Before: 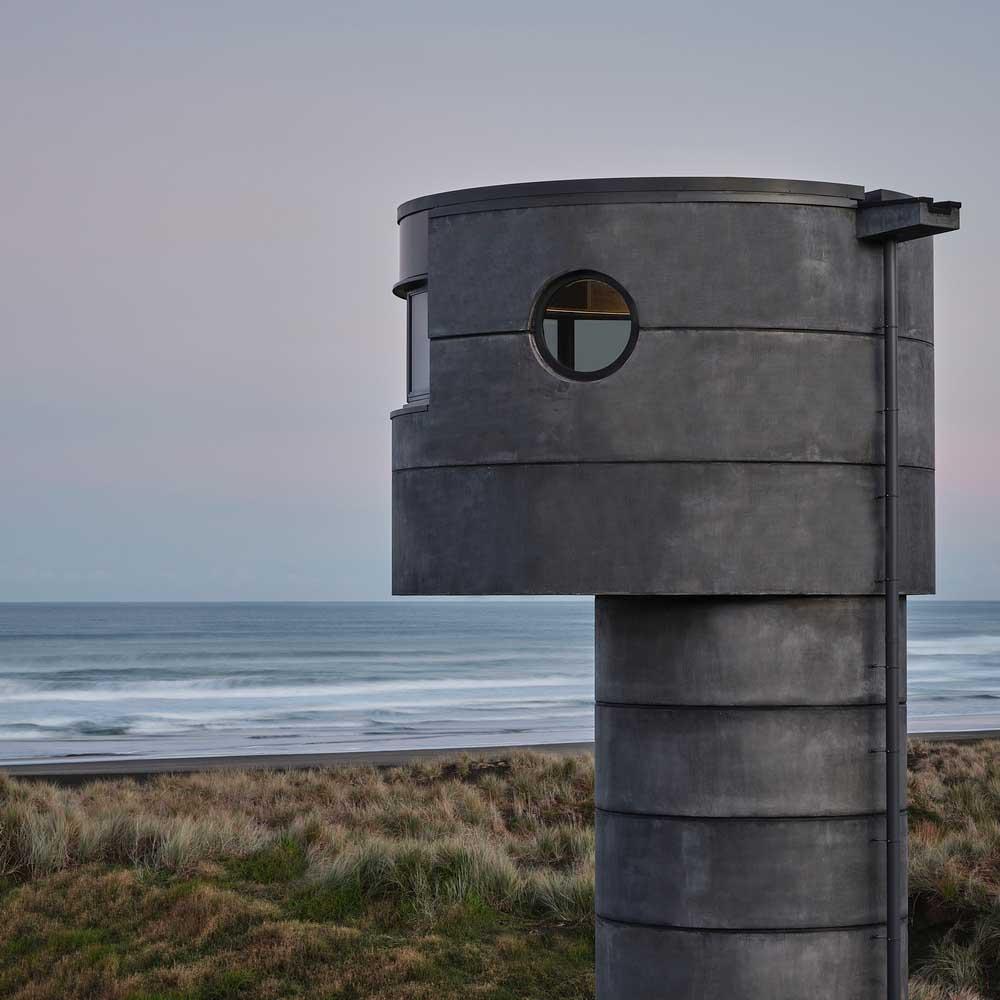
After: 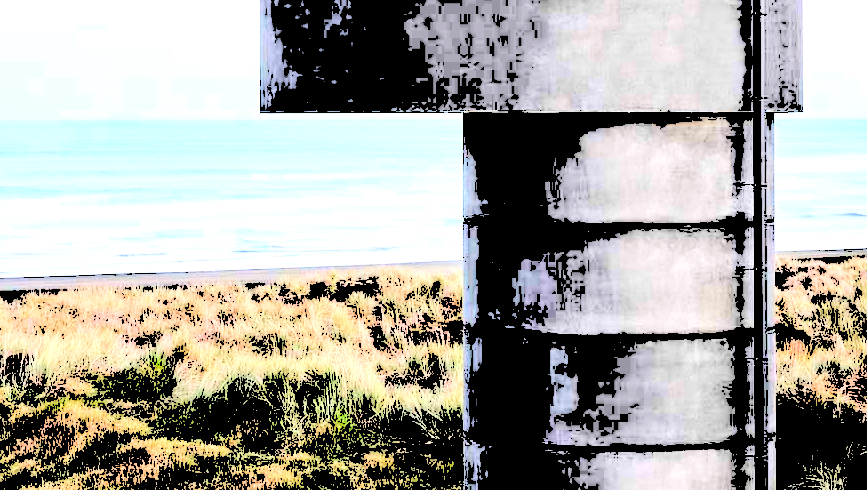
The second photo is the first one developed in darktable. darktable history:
levels: levels [0.246, 0.256, 0.506]
crop and rotate: left 13.277%, top 48.233%, bottom 2.74%
